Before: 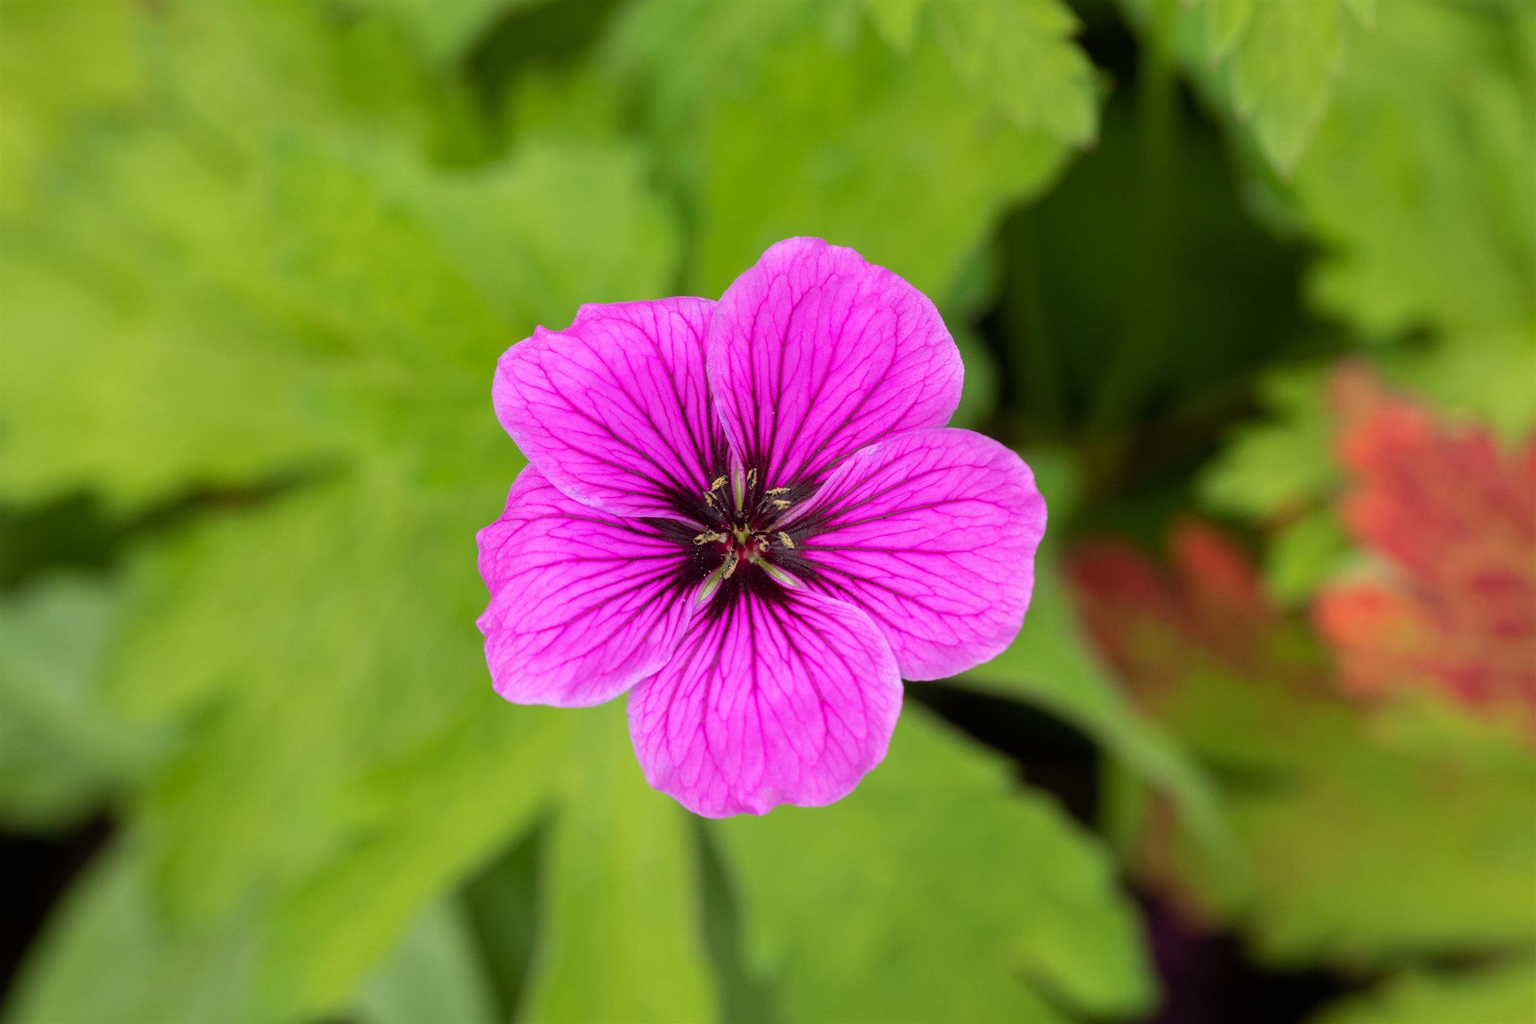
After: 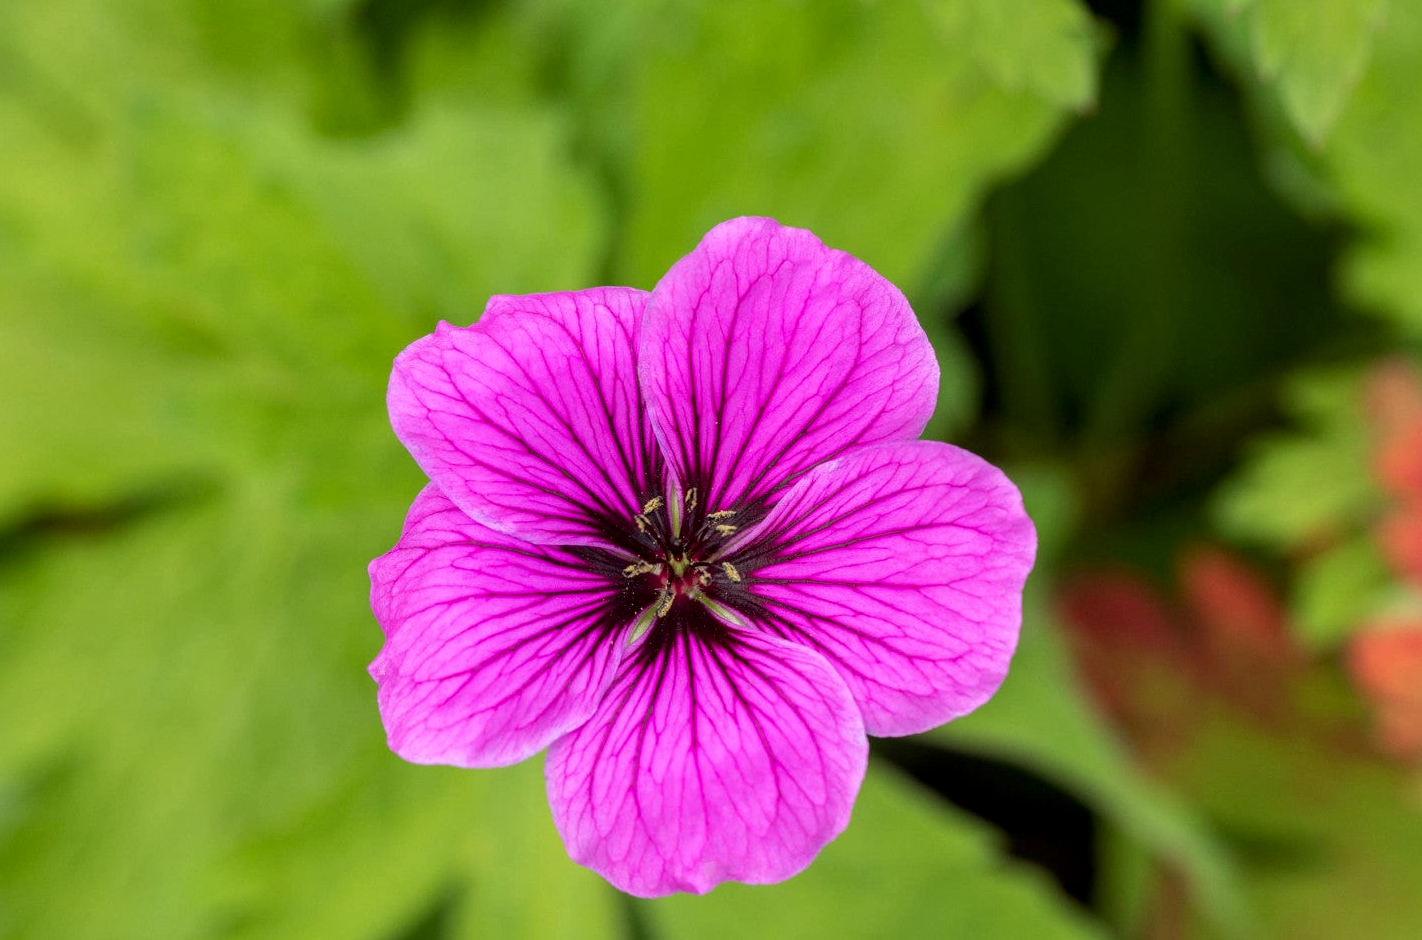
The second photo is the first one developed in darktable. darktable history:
local contrast: on, module defaults
crop and rotate: left 10.579%, top 5.099%, right 10.384%, bottom 16.535%
